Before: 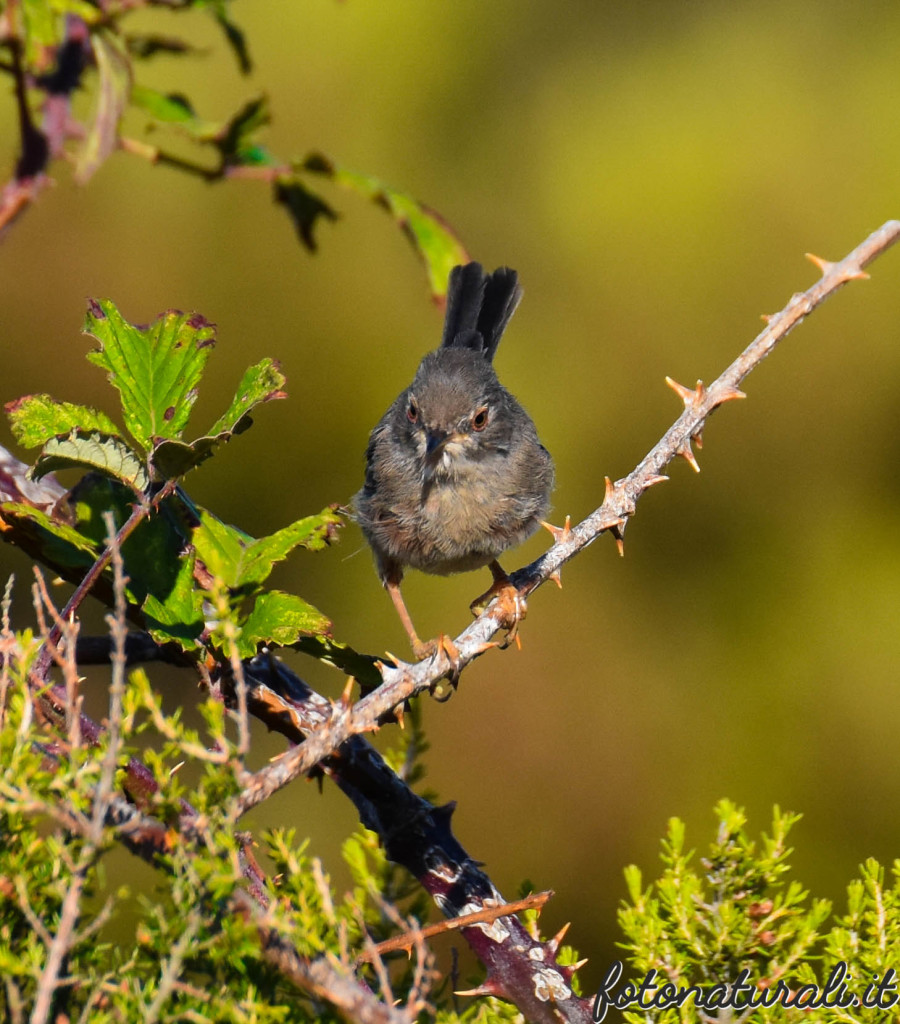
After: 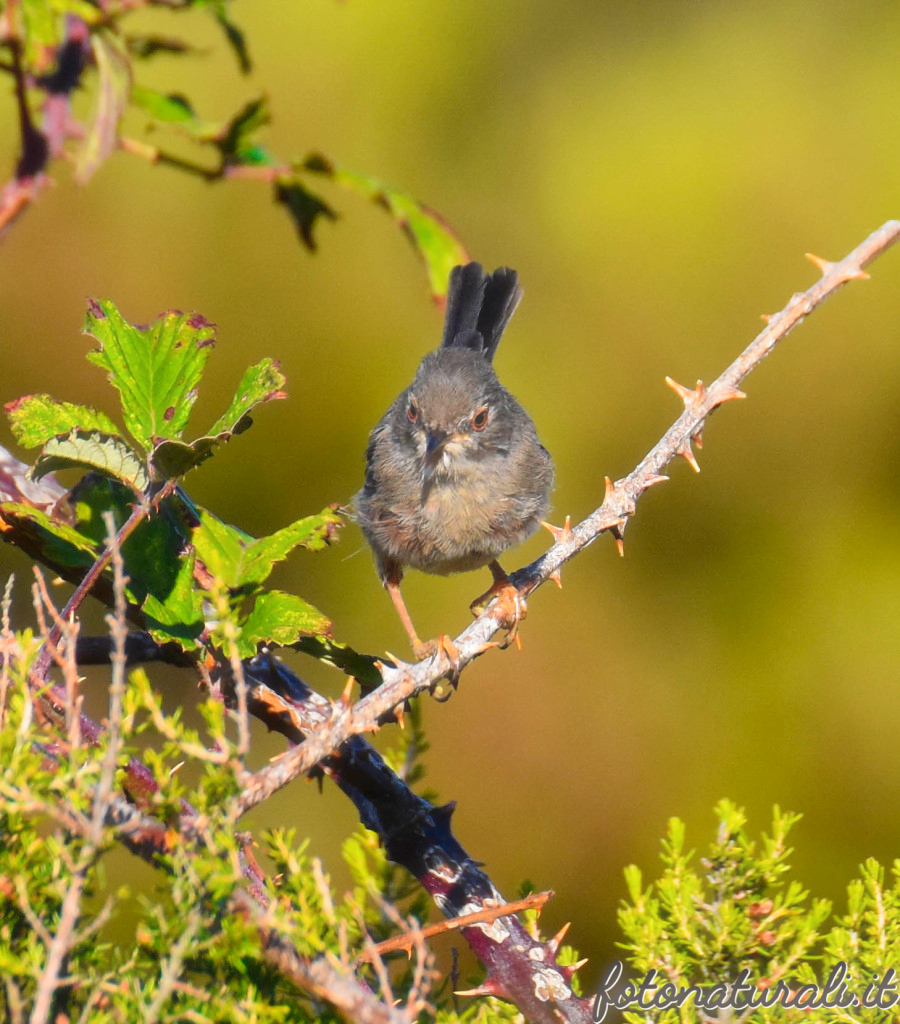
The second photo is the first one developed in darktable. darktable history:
haze removal: strength -0.1, adaptive false
levels: levels [0, 0.43, 0.984]
